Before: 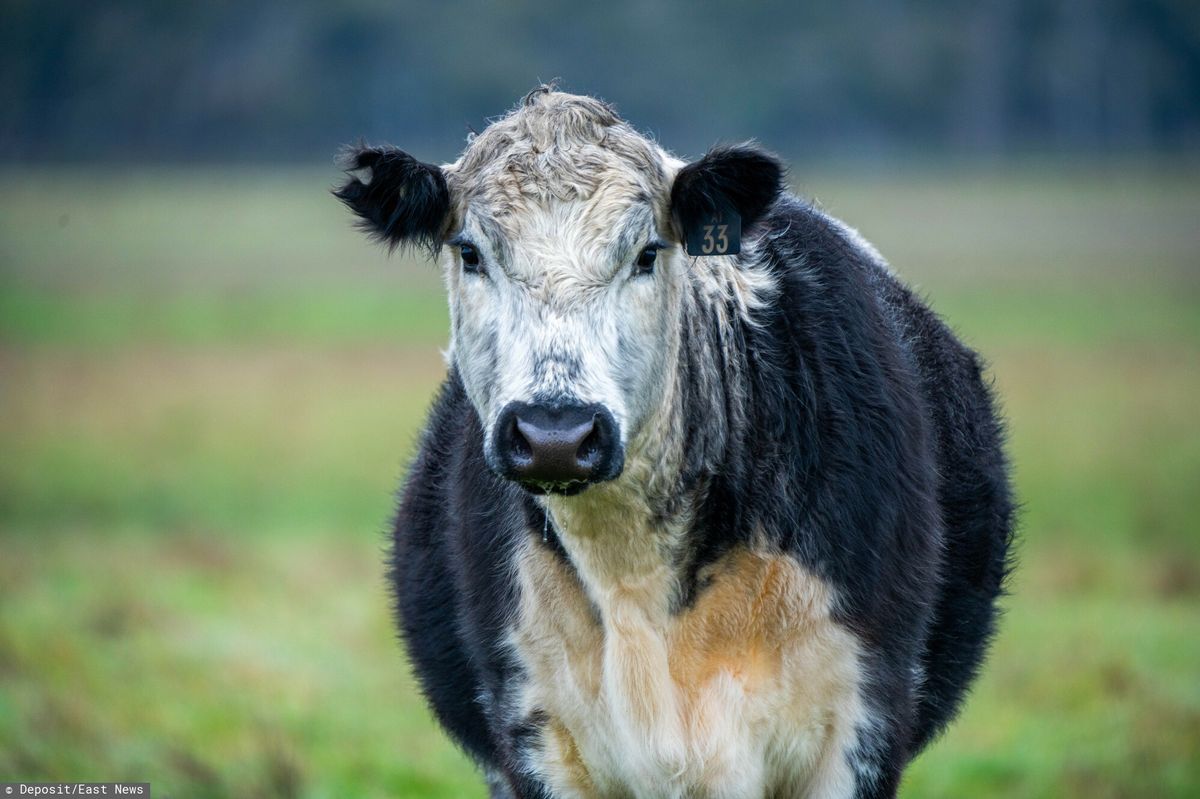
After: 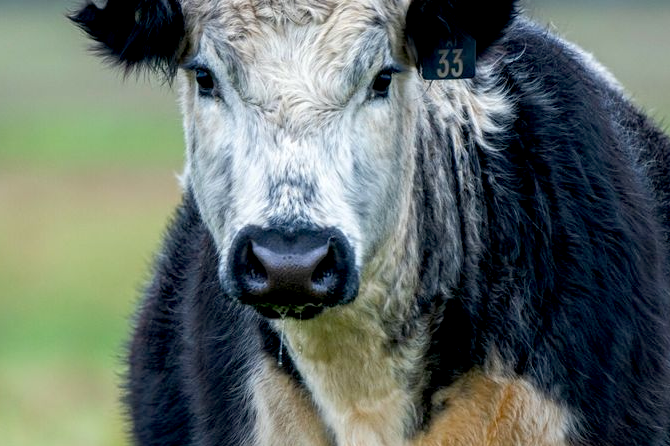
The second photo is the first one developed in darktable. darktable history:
crop and rotate: left 22.13%, top 22.054%, right 22.026%, bottom 22.102%
exposure: black level correction 0.009, exposure 0.014 EV, compensate highlight preservation false
